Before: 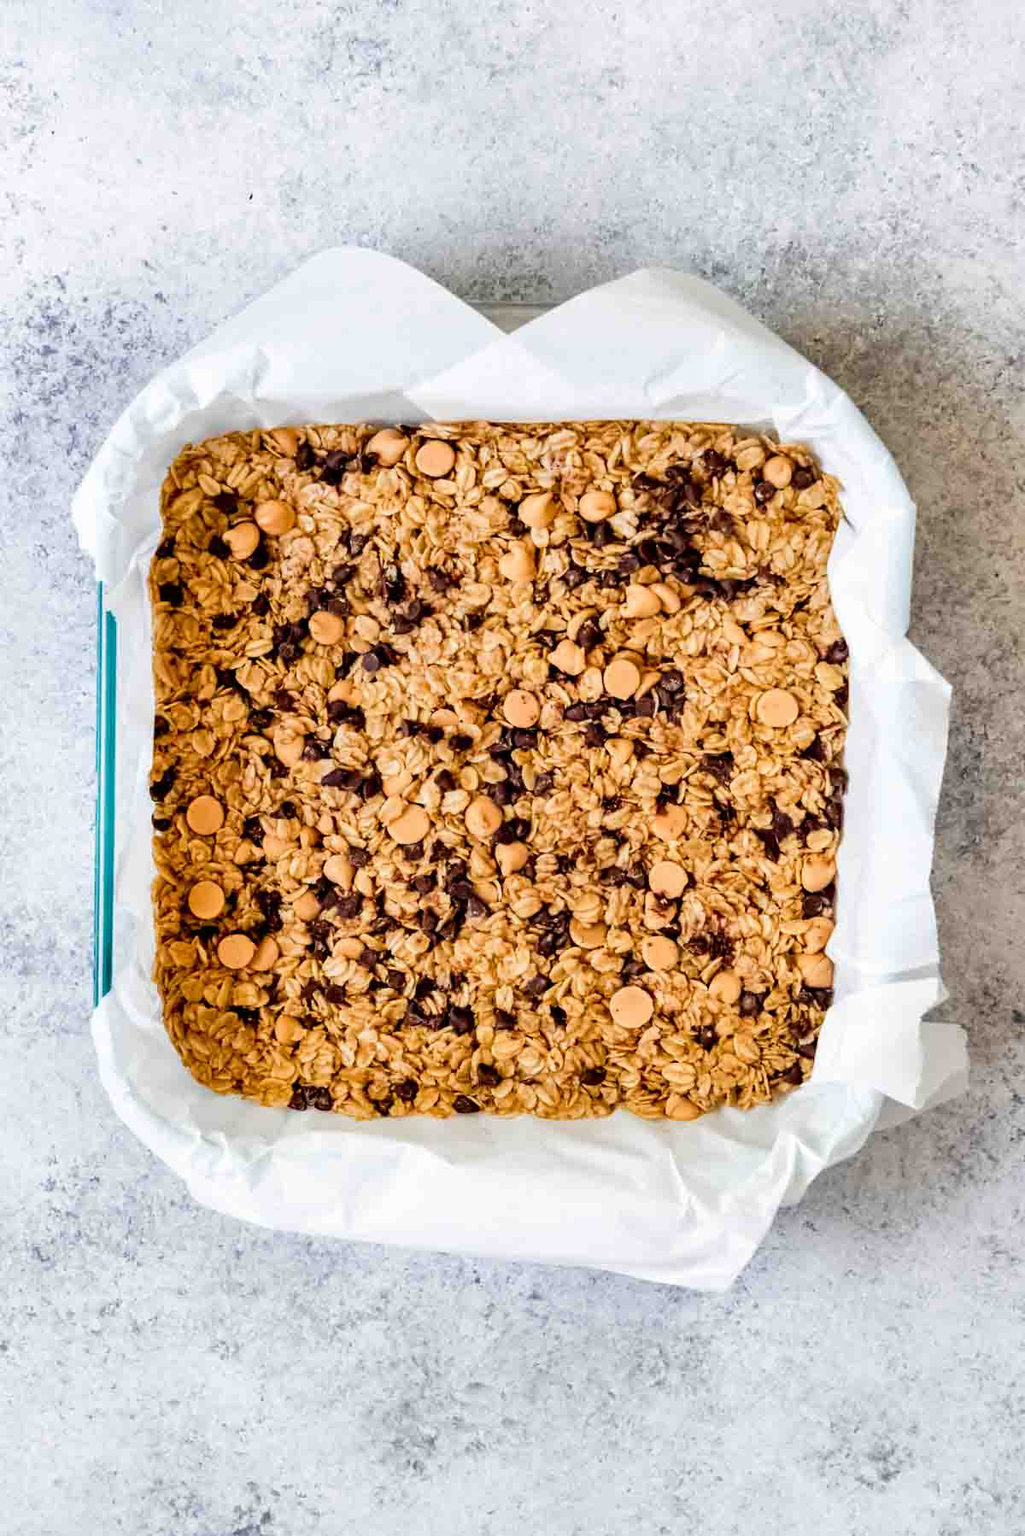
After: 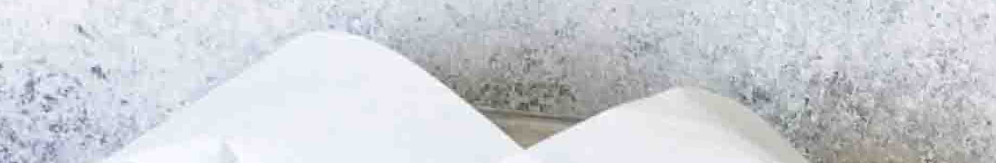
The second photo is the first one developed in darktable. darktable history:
crop and rotate: left 9.644%, top 9.491%, right 6.021%, bottom 80.509%
rotate and perspective: rotation -0.013°, lens shift (vertical) -0.027, lens shift (horizontal) 0.178, crop left 0.016, crop right 0.989, crop top 0.082, crop bottom 0.918
